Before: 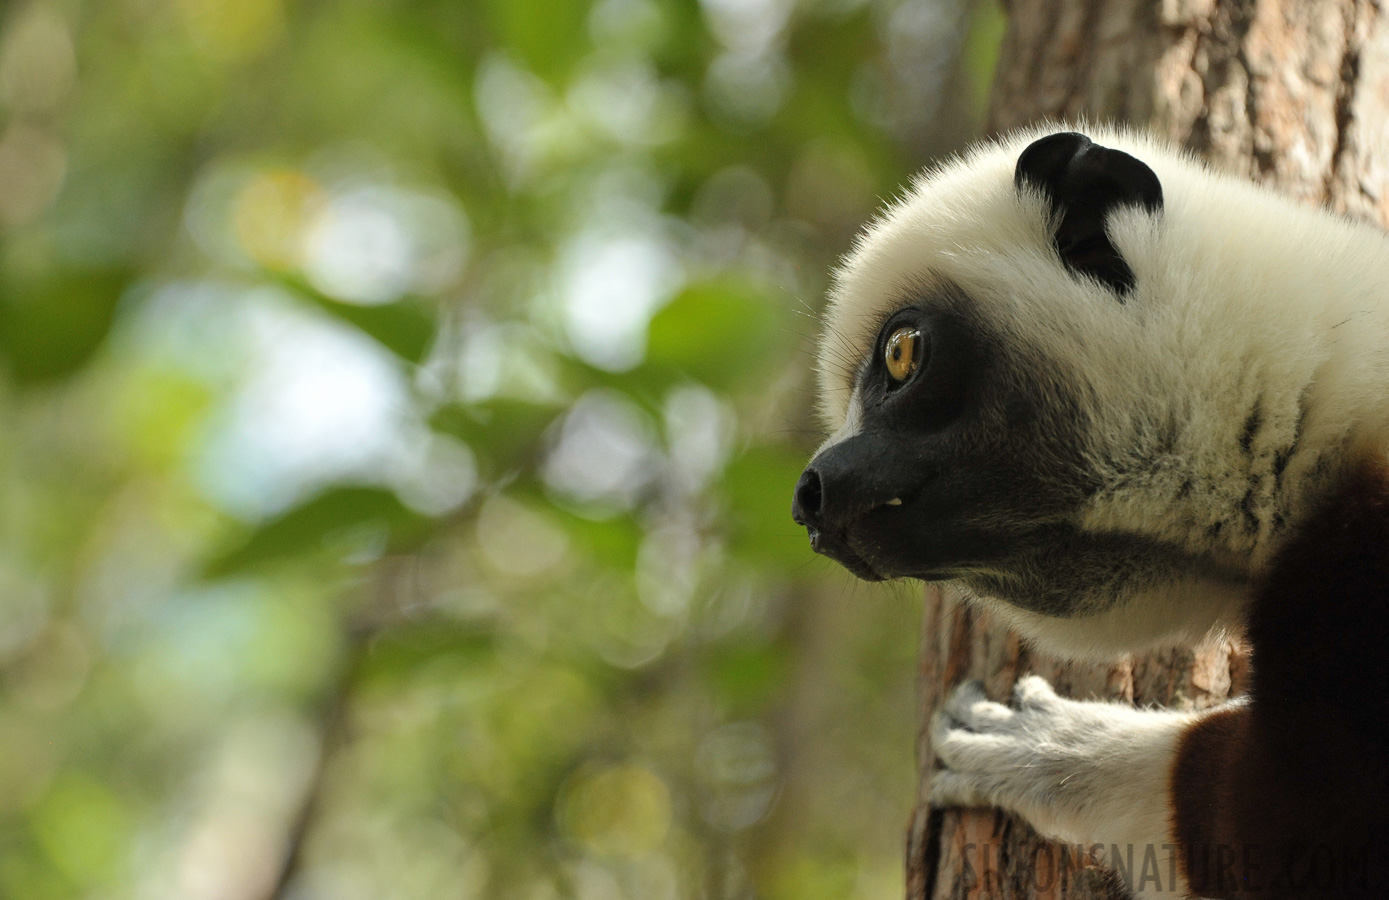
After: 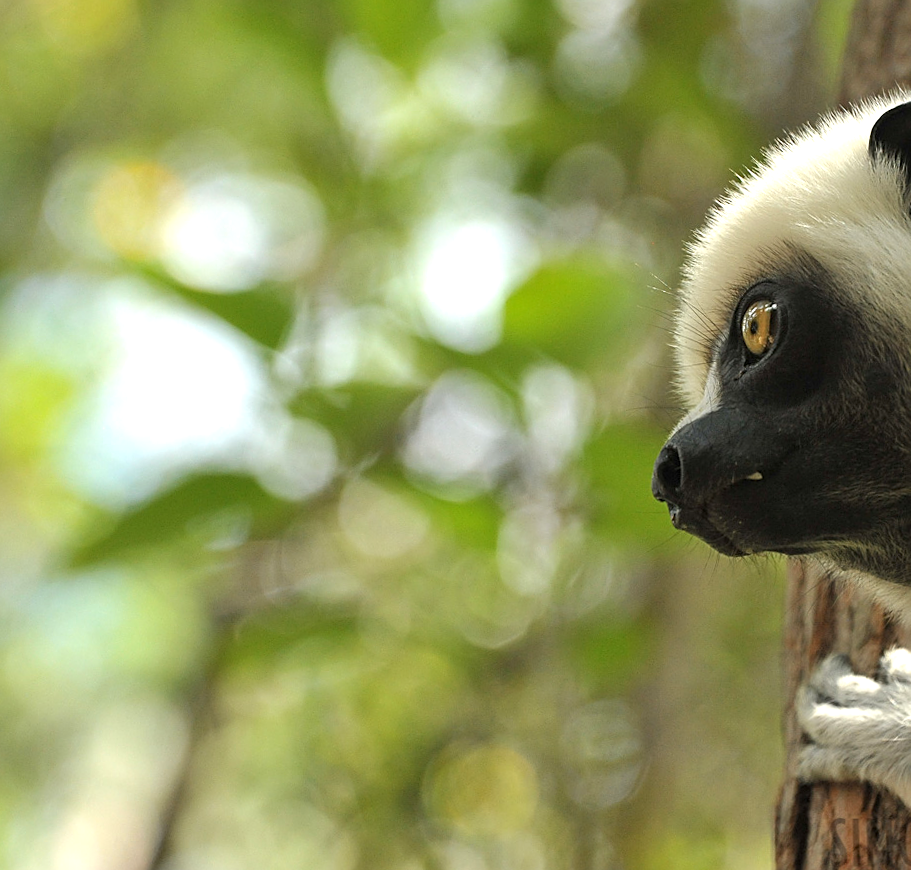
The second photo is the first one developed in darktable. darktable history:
exposure: exposure 0.515 EV, compensate highlight preservation false
crop and rotate: left 8.786%, right 24.548%
sharpen: on, module defaults
rotate and perspective: rotation -1.32°, lens shift (horizontal) -0.031, crop left 0.015, crop right 0.985, crop top 0.047, crop bottom 0.982
